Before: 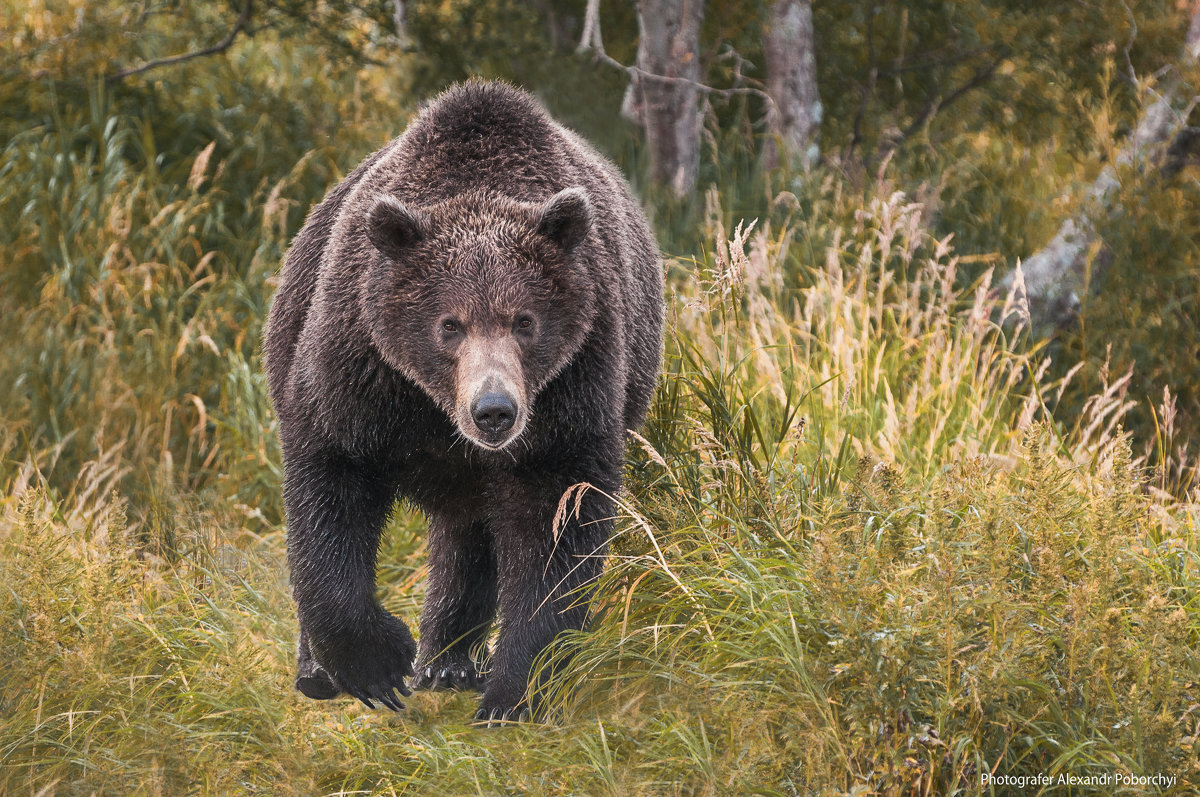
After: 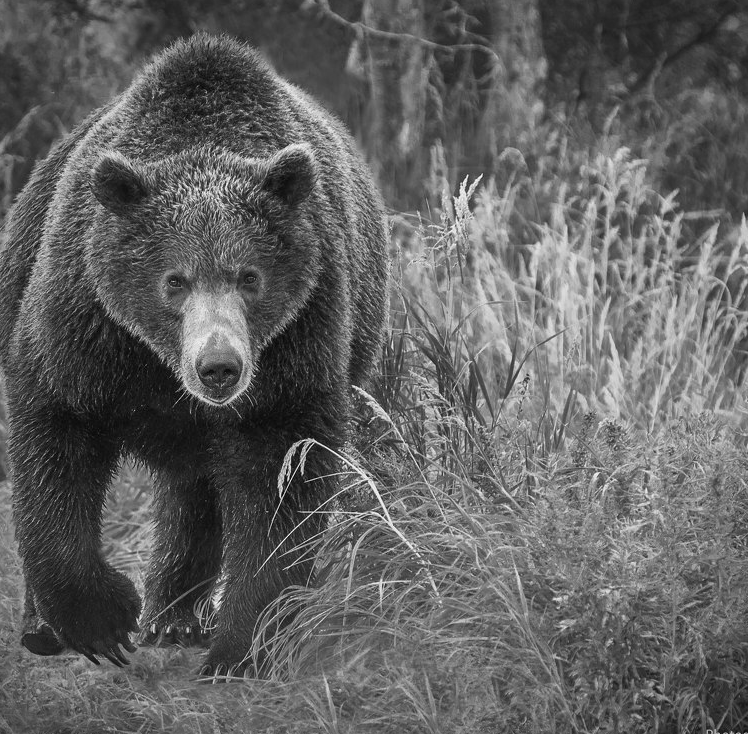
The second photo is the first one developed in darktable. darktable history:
crop and rotate: left 22.918%, top 5.629%, right 14.711%, bottom 2.247%
monochrome: a 0, b 0, size 0.5, highlights 0.57
vignetting: automatic ratio true
